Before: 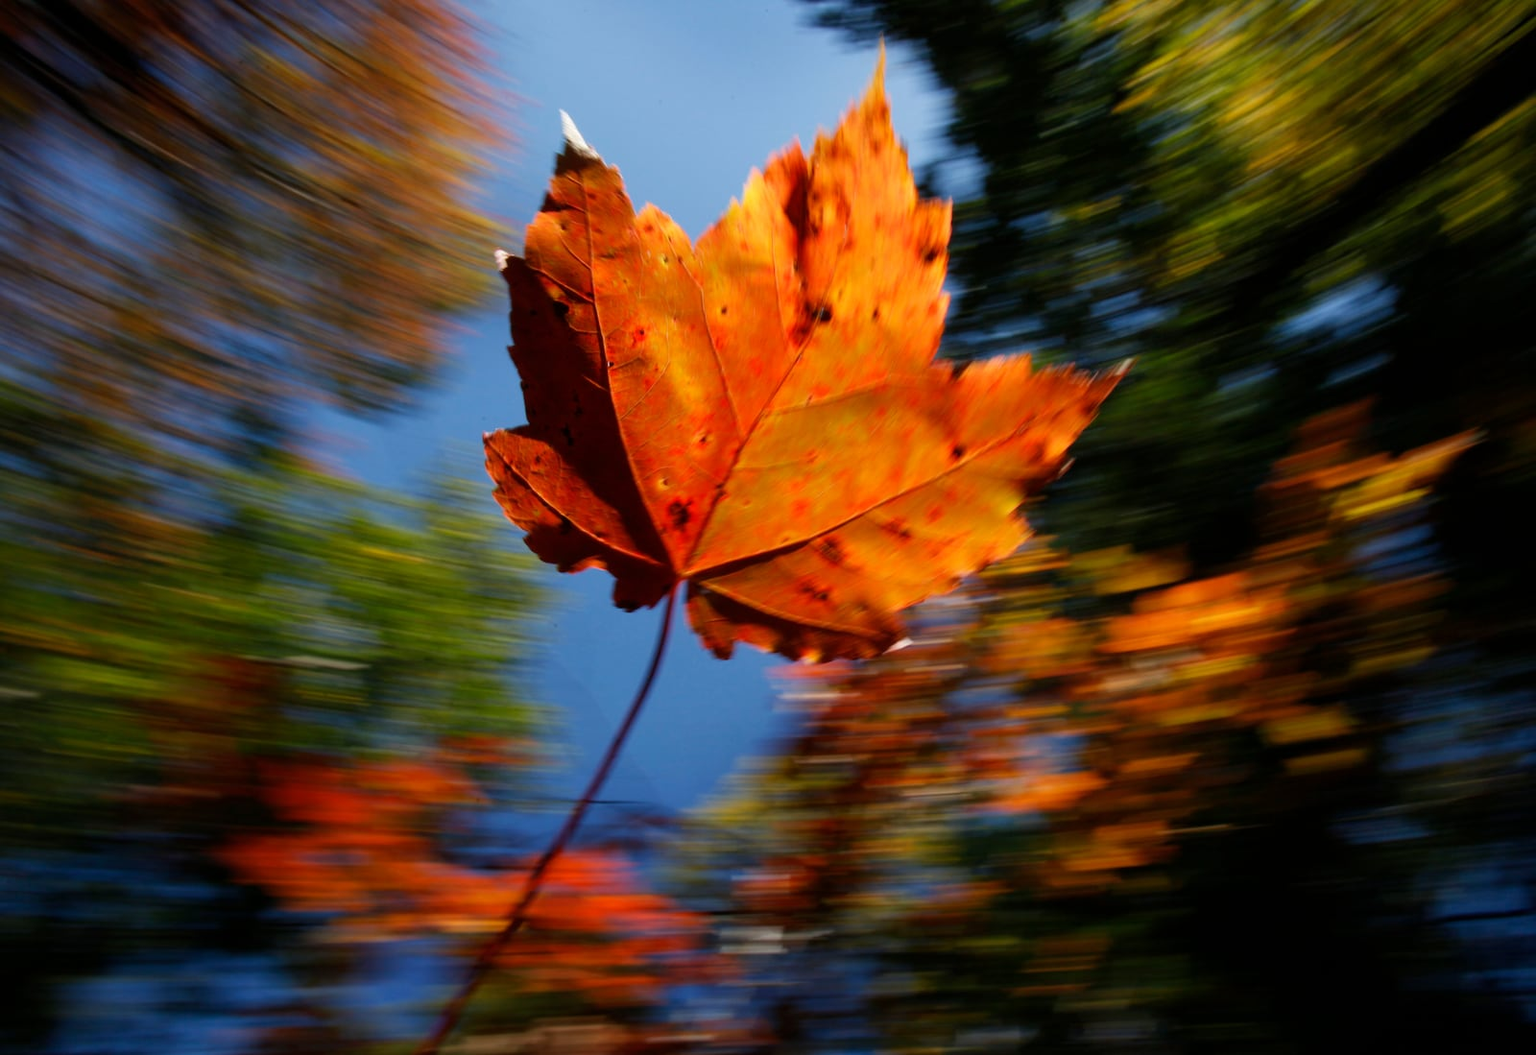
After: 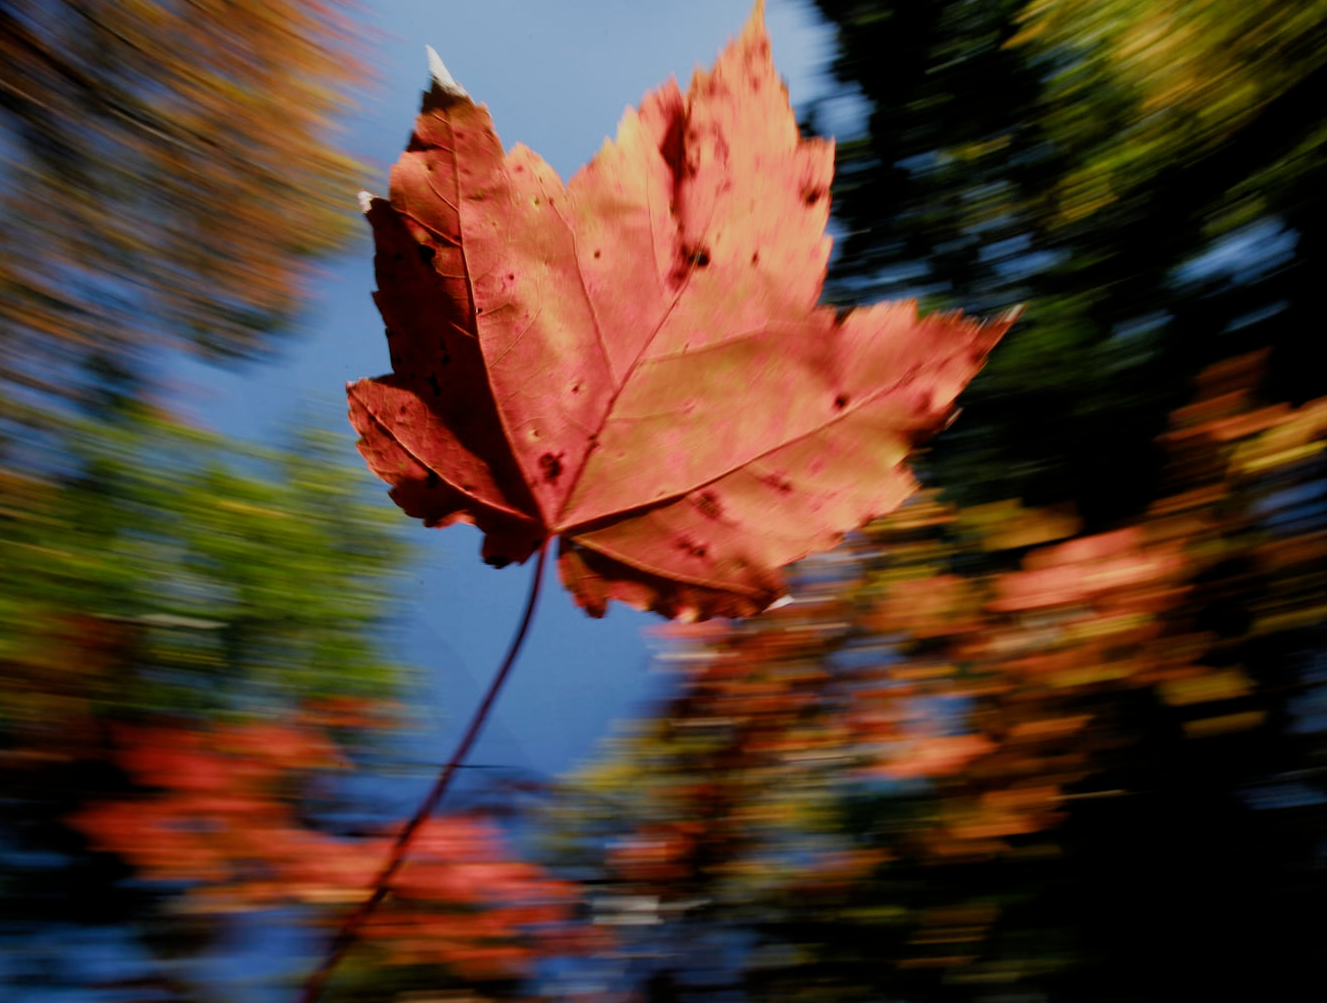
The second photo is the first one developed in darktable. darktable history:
filmic rgb: middle gray luminance 18.27%, black relative exposure -11.12 EV, white relative exposure 3.75 EV, target black luminance 0%, hardness 5.84, latitude 57.16%, contrast 0.964, shadows ↔ highlights balance 49.94%, color science v5 (2021), contrast in shadows safe, contrast in highlights safe
crop: left 9.831%, top 6.333%, right 7.193%, bottom 2.313%
